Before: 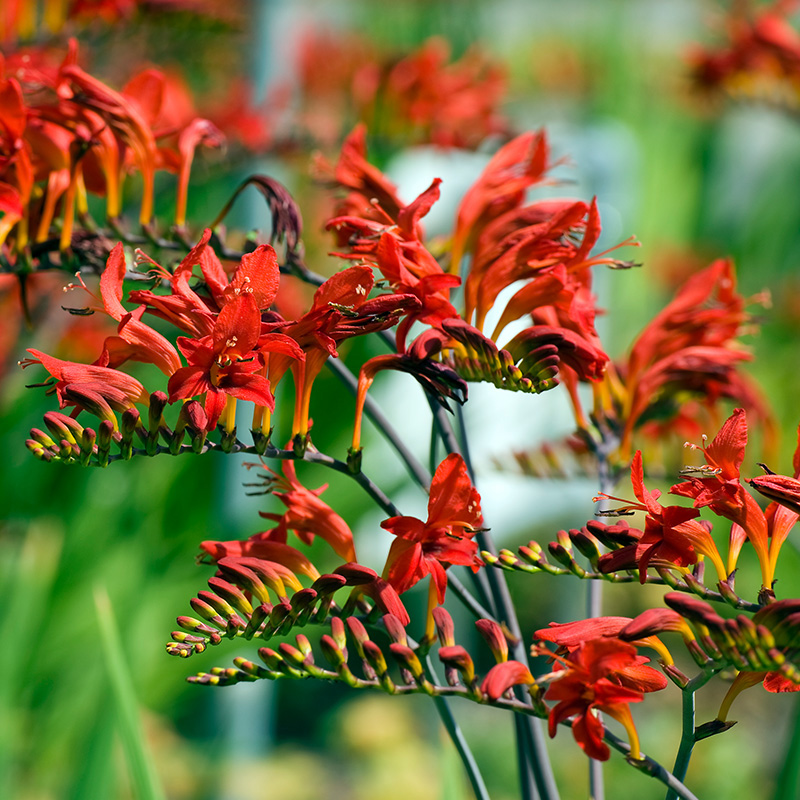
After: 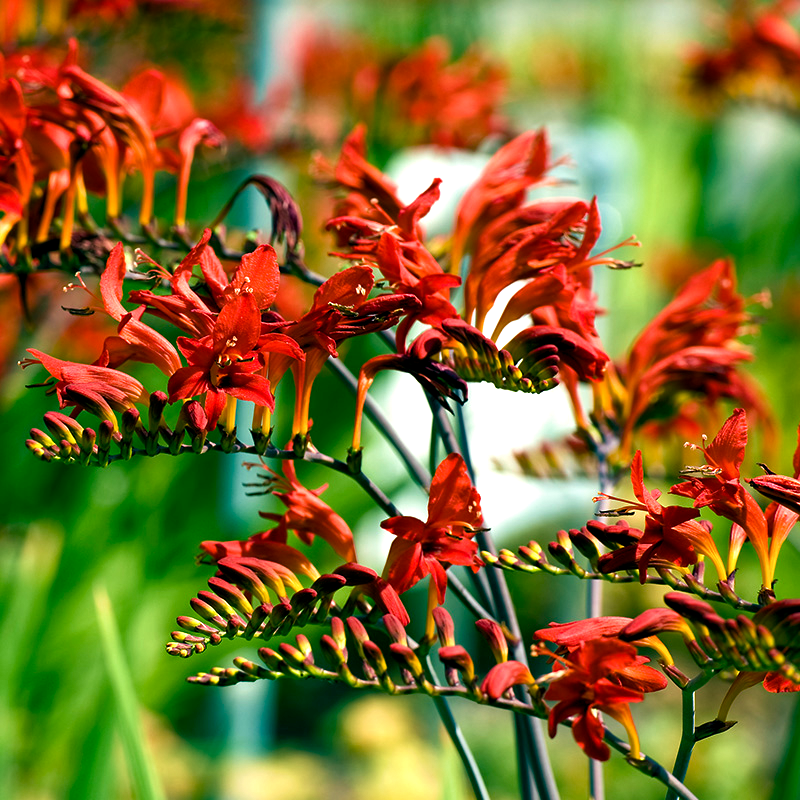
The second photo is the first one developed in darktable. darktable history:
velvia: strength 27%
color balance rgb: shadows lift › chroma 2%, shadows lift › hue 185.64°, power › luminance 1.48%, highlights gain › chroma 3%, highlights gain › hue 54.51°, global offset › luminance -0.4%, perceptual saturation grading › highlights -18.47%, perceptual saturation grading › mid-tones 6.62%, perceptual saturation grading › shadows 28.22%, perceptual brilliance grading › highlights 15.68%, perceptual brilliance grading › shadows -14.29%, global vibrance 25.96%, contrast 6.45%
